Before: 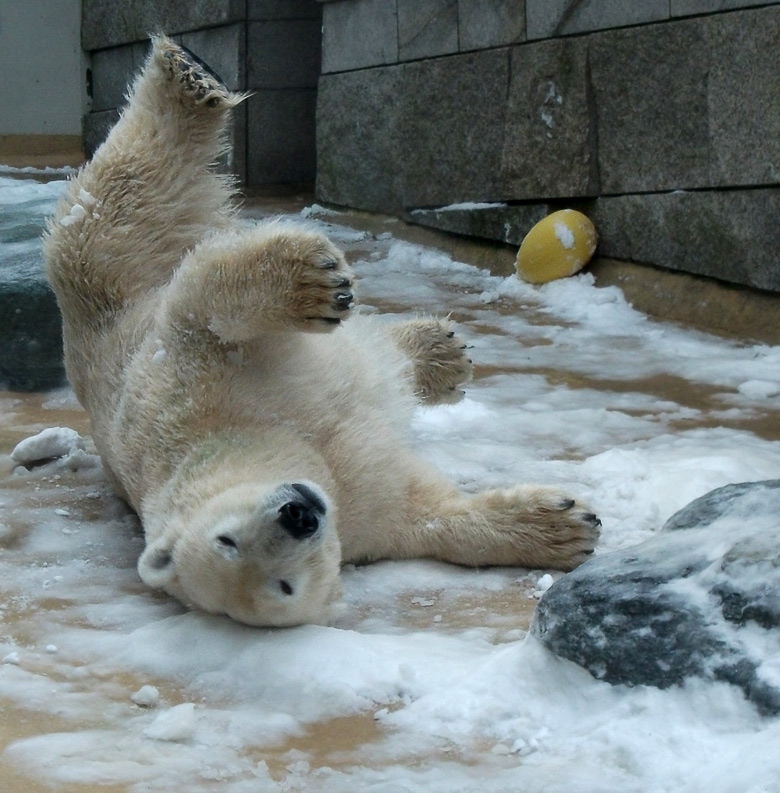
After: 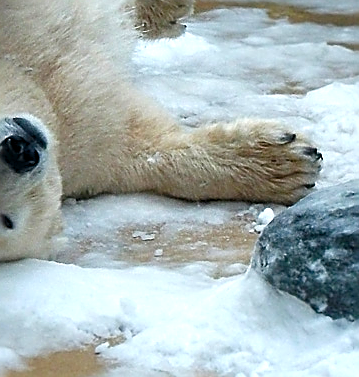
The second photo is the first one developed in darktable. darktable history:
color balance rgb: perceptual saturation grading › global saturation 20%, perceptual saturation grading › highlights -25.643%, perceptual saturation grading › shadows 25.824%, perceptual brilliance grading › global brilliance 11.381%, global vibrance 20%
crop: left 35.785%, top 46.223%, right 18.157%, bottom 6.199%
sharpen: amount 1.01
